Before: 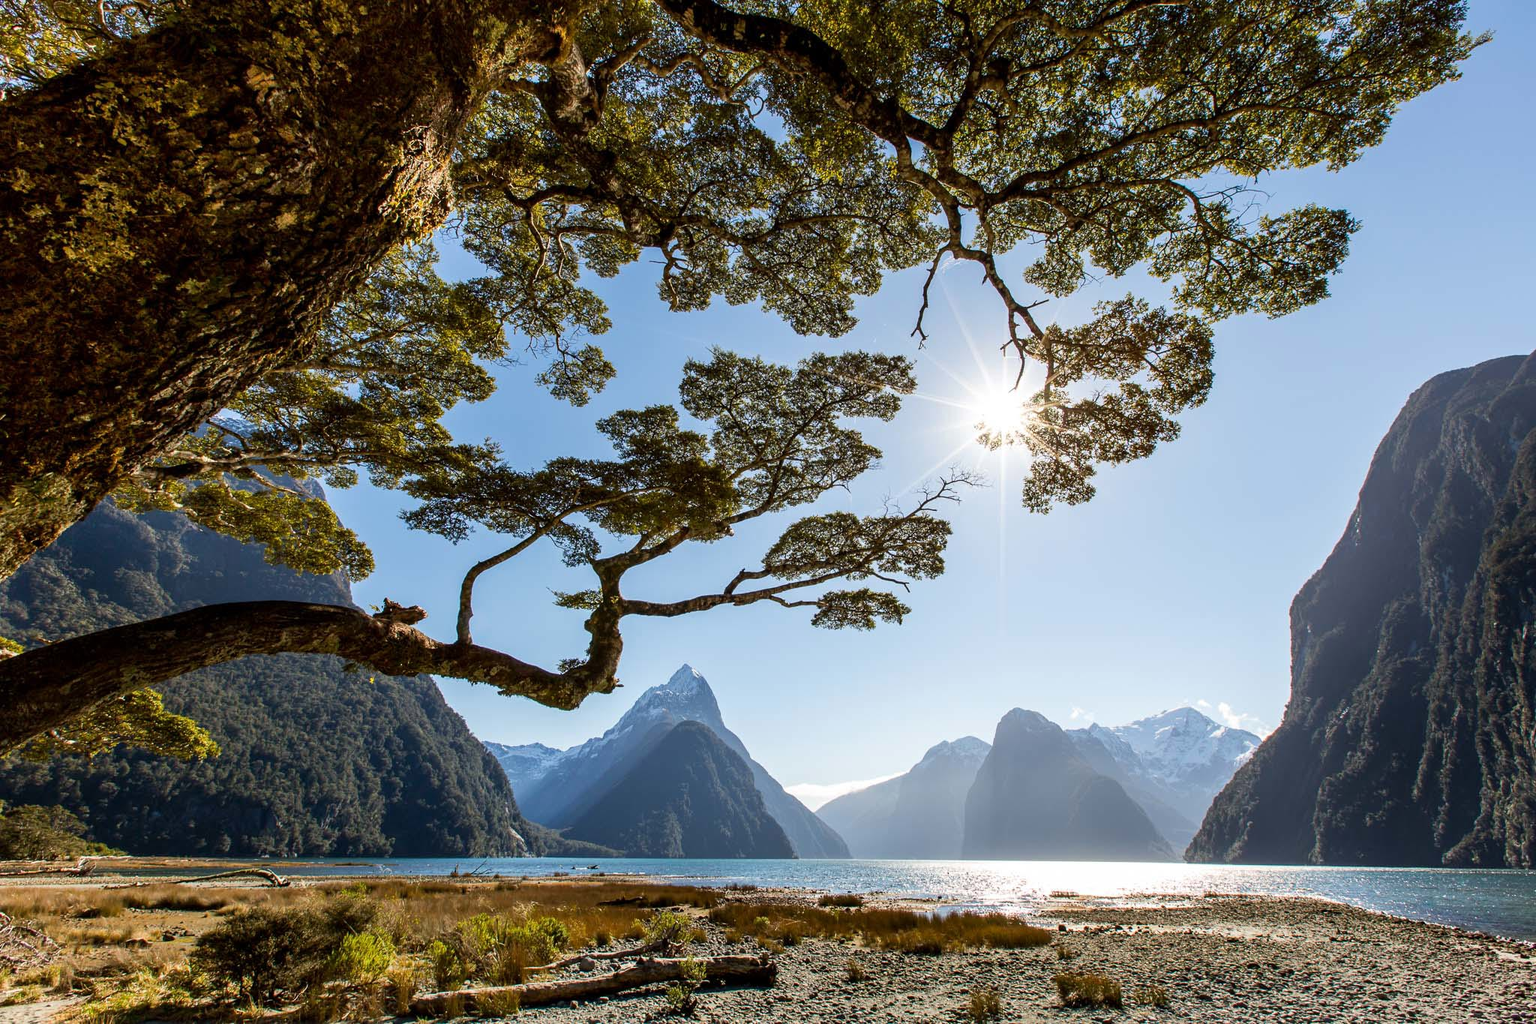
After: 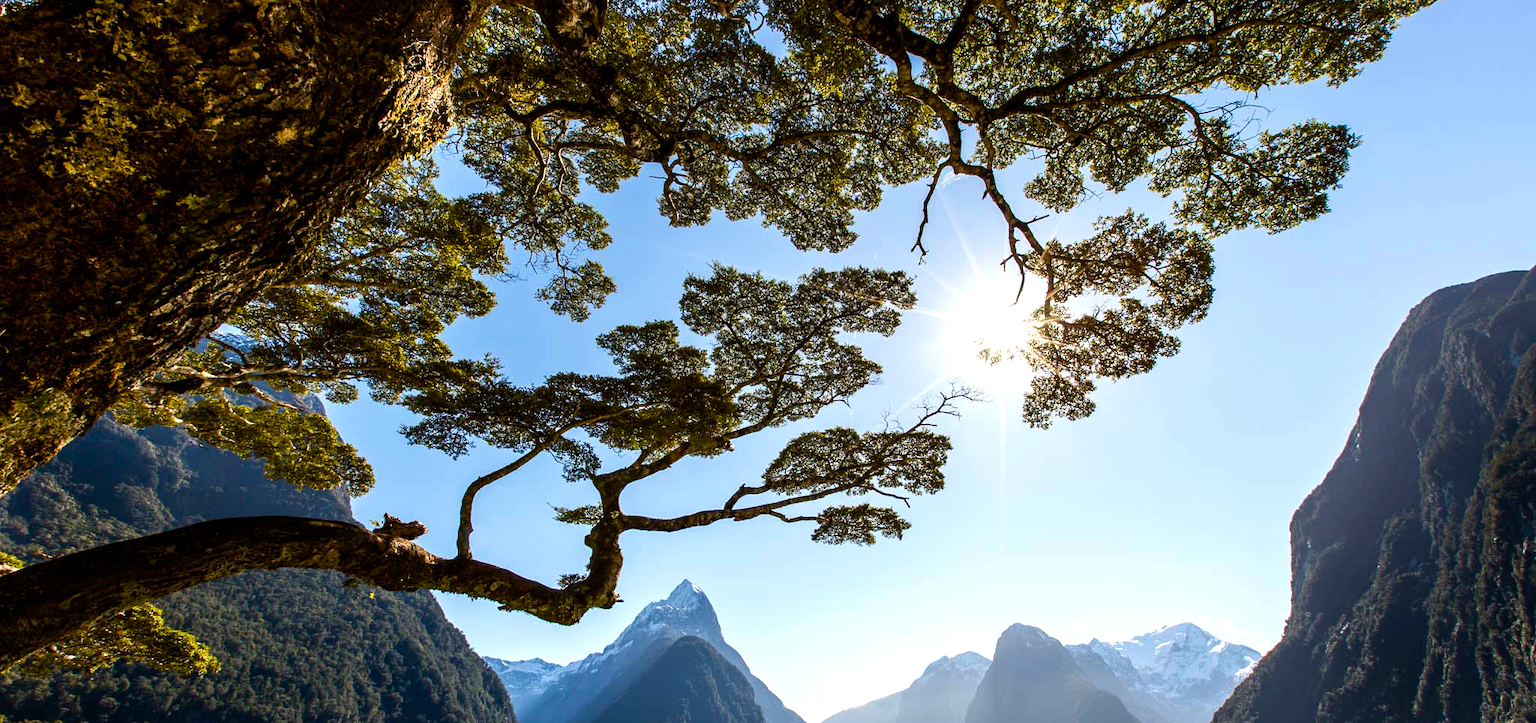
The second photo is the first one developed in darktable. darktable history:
color balance rgb: shadows lift › luminance -20%, power › hue 72.24°, highlights gain › luminance 15%, global offset › hue 171.6°, perceptual saturation grading › highlights -15%, perceptual saturation grading › shadows 25%, global vibrance 35%, contrast 10%
crop and rotate: top 8.293%, bottom 20.996%
